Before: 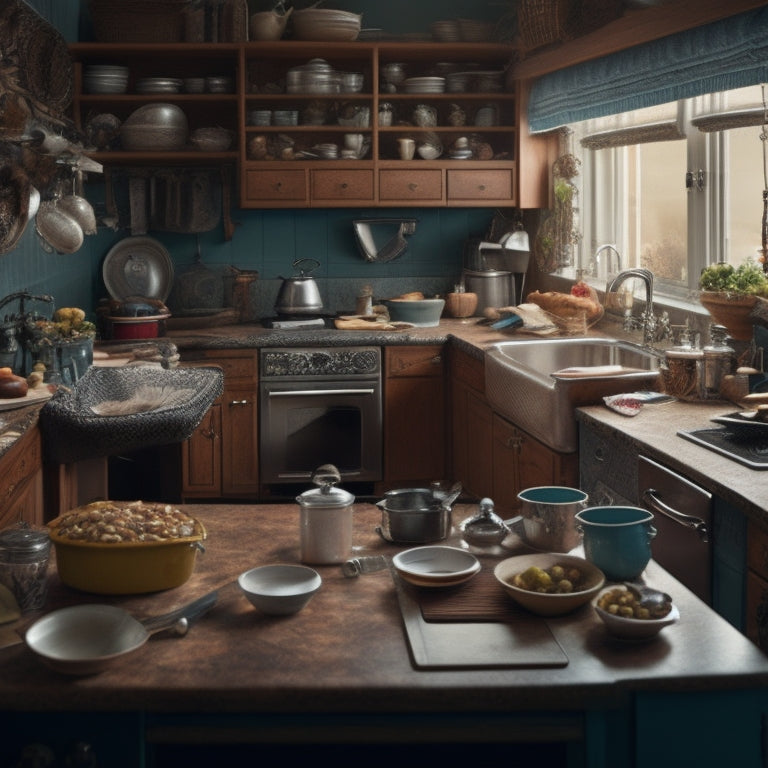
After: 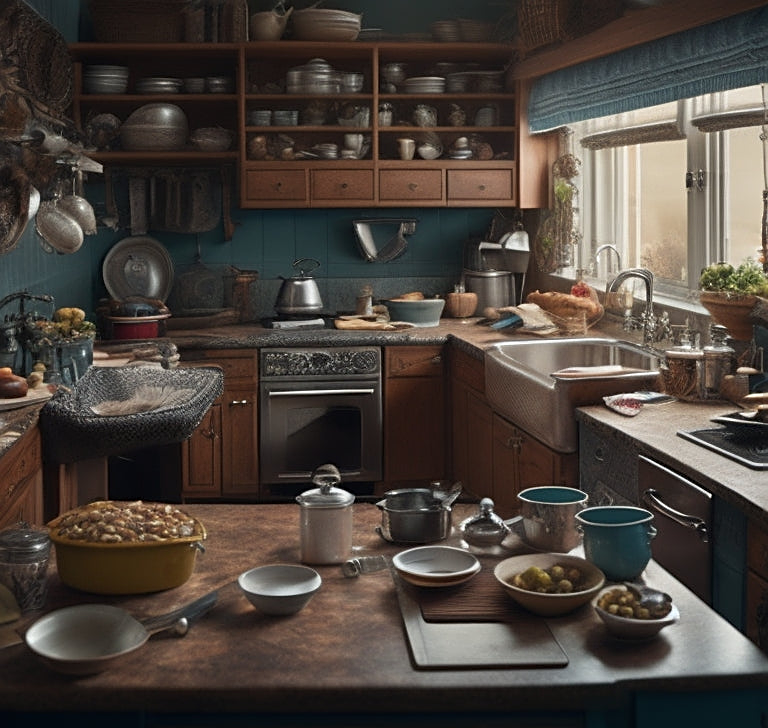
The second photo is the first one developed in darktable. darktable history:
crop and rotate: top 0.009%, bottom 5.195%
sharpen: on, module defaults
